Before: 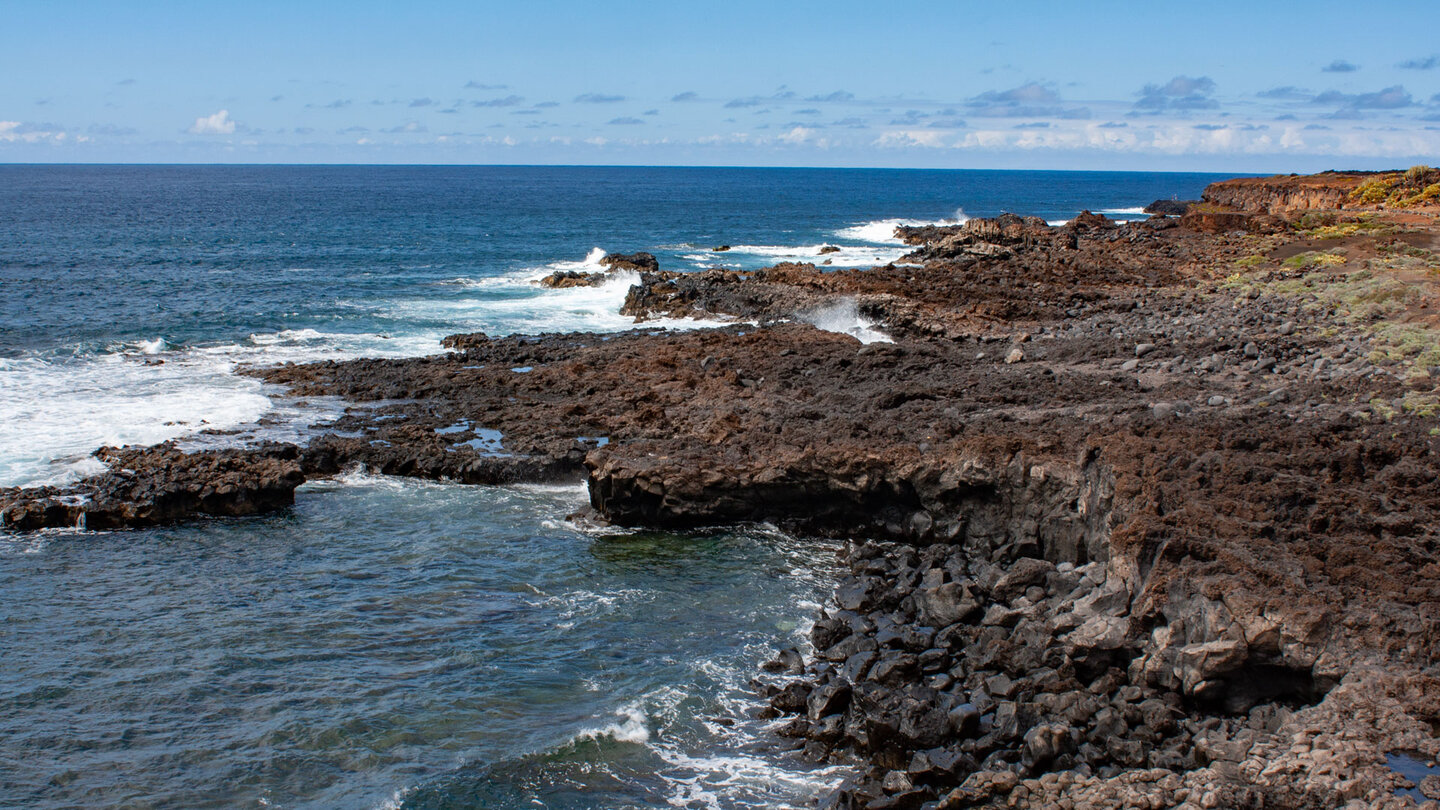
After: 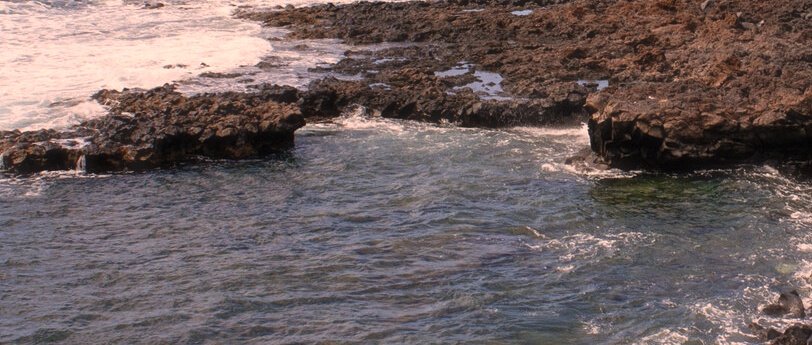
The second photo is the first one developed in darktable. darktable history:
crop: top 44.182%, right 43.403%, bottom 13.214%
haze removal: strength -0.099, compatibility mode true, adaptive false
color correction: highlights a* 17.46, highlights b* 18.76
